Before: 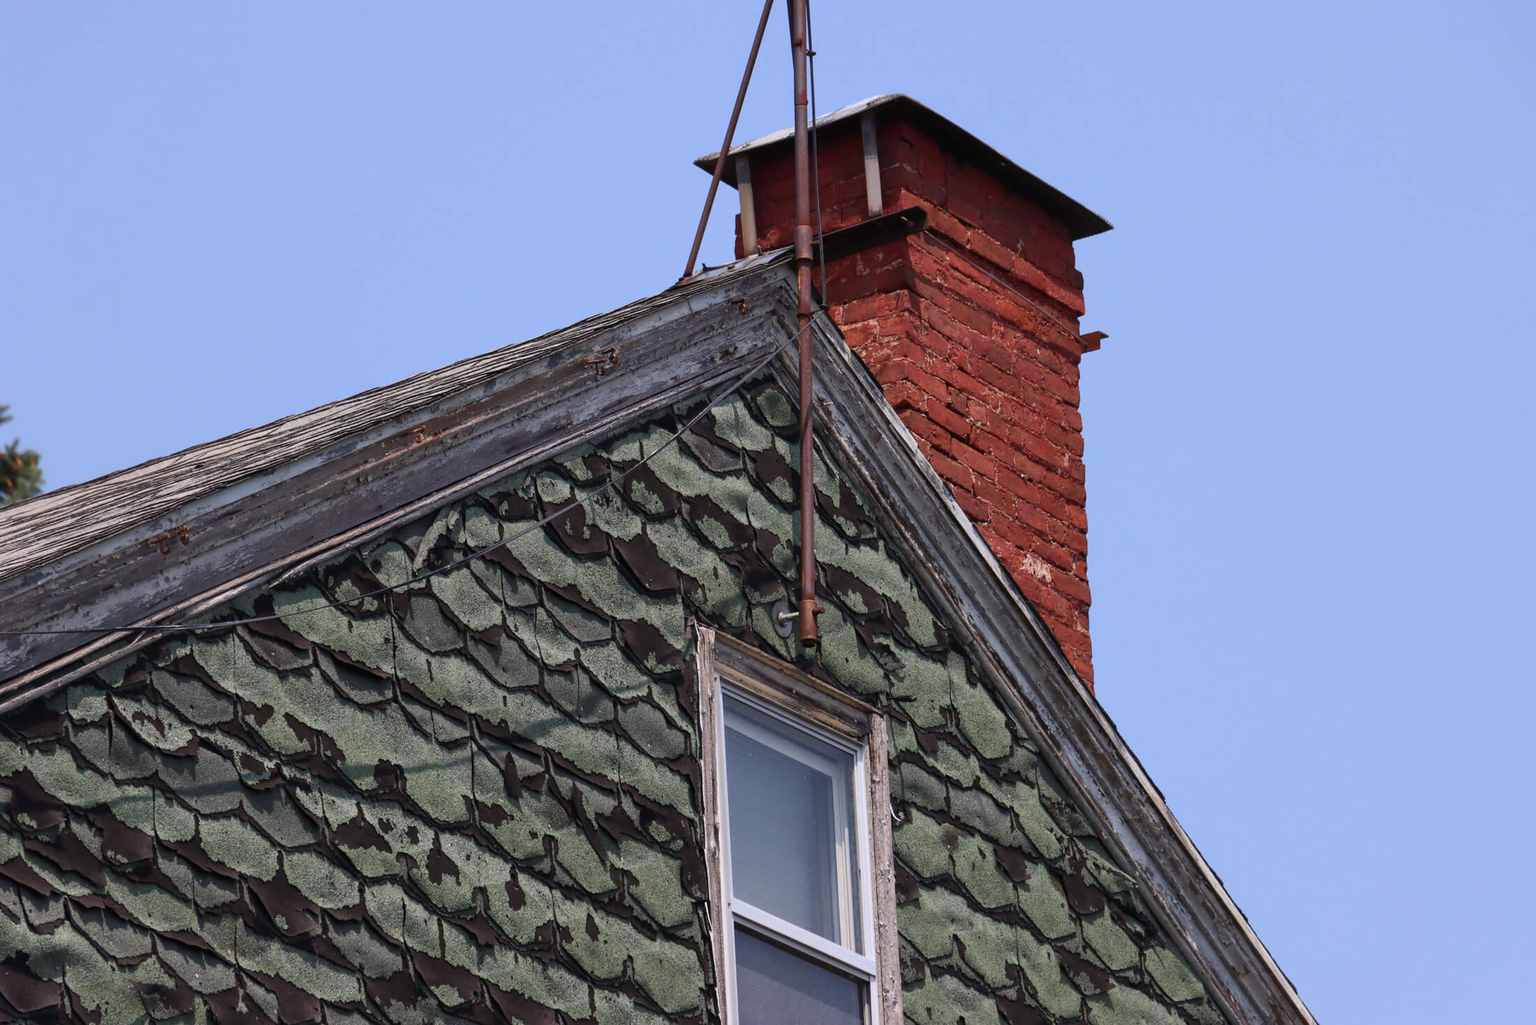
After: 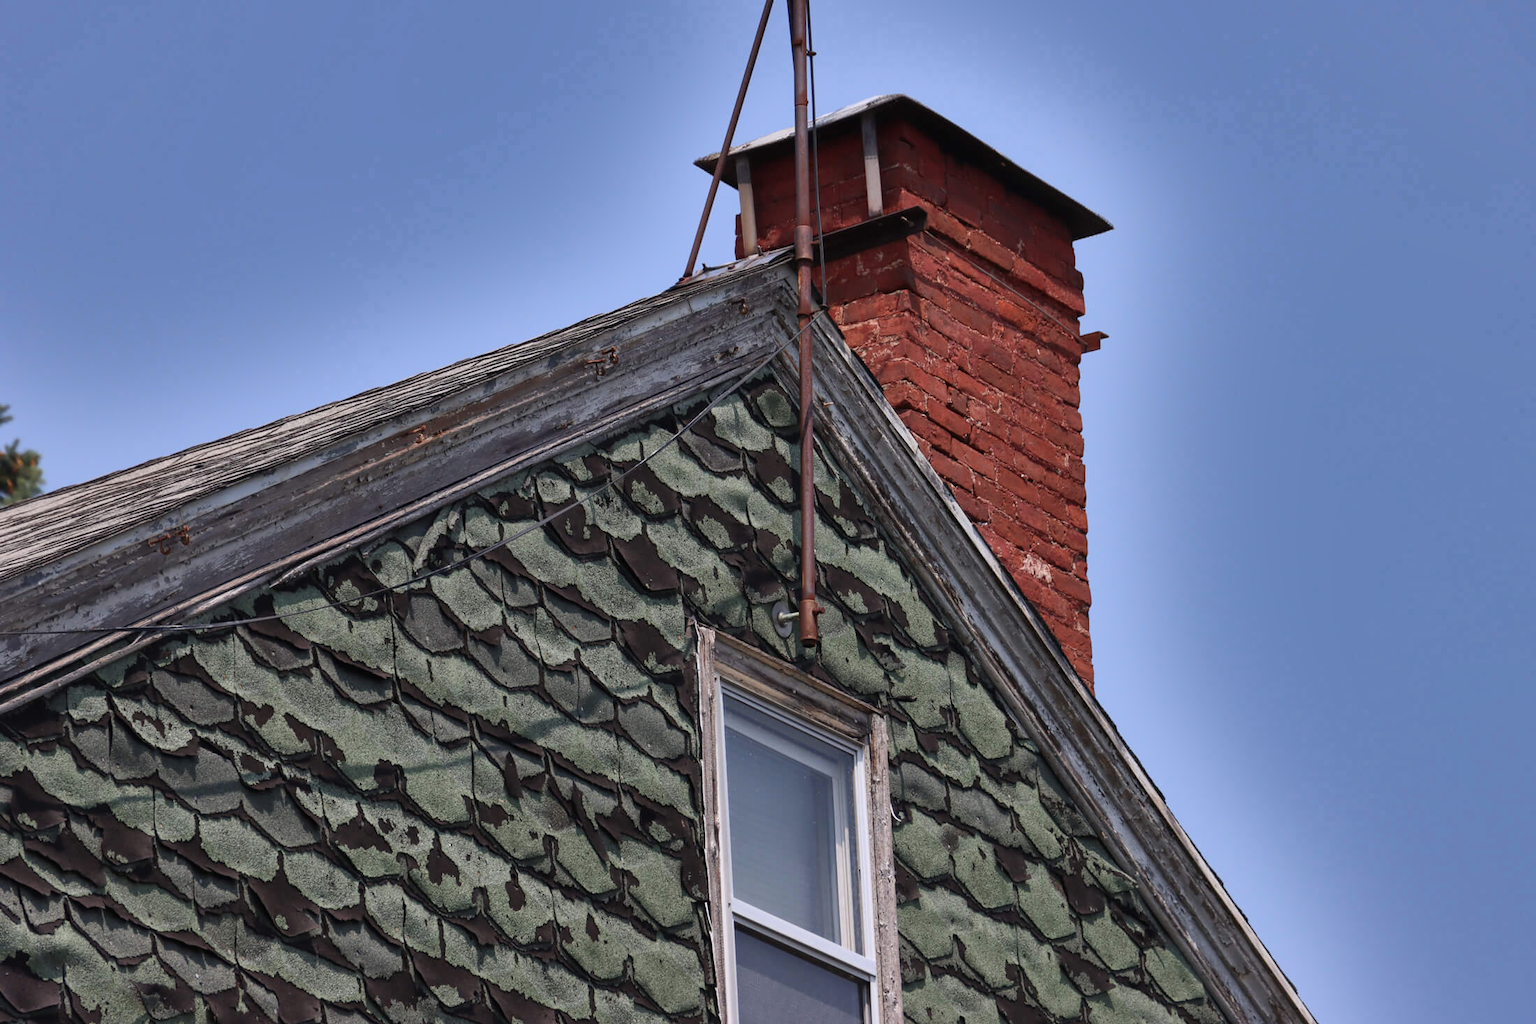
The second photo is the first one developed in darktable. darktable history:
tone equalizer: smoothing diameter 24.8%, edges refinement/feathering 10.58, preserve details guided filter
crop: bottom 0.064%
shadows and highlights: shadows 20.82, highlights -82.95, soften with gaussian
contrast brightness saturation: contrast 0.01, saturation -0.067
